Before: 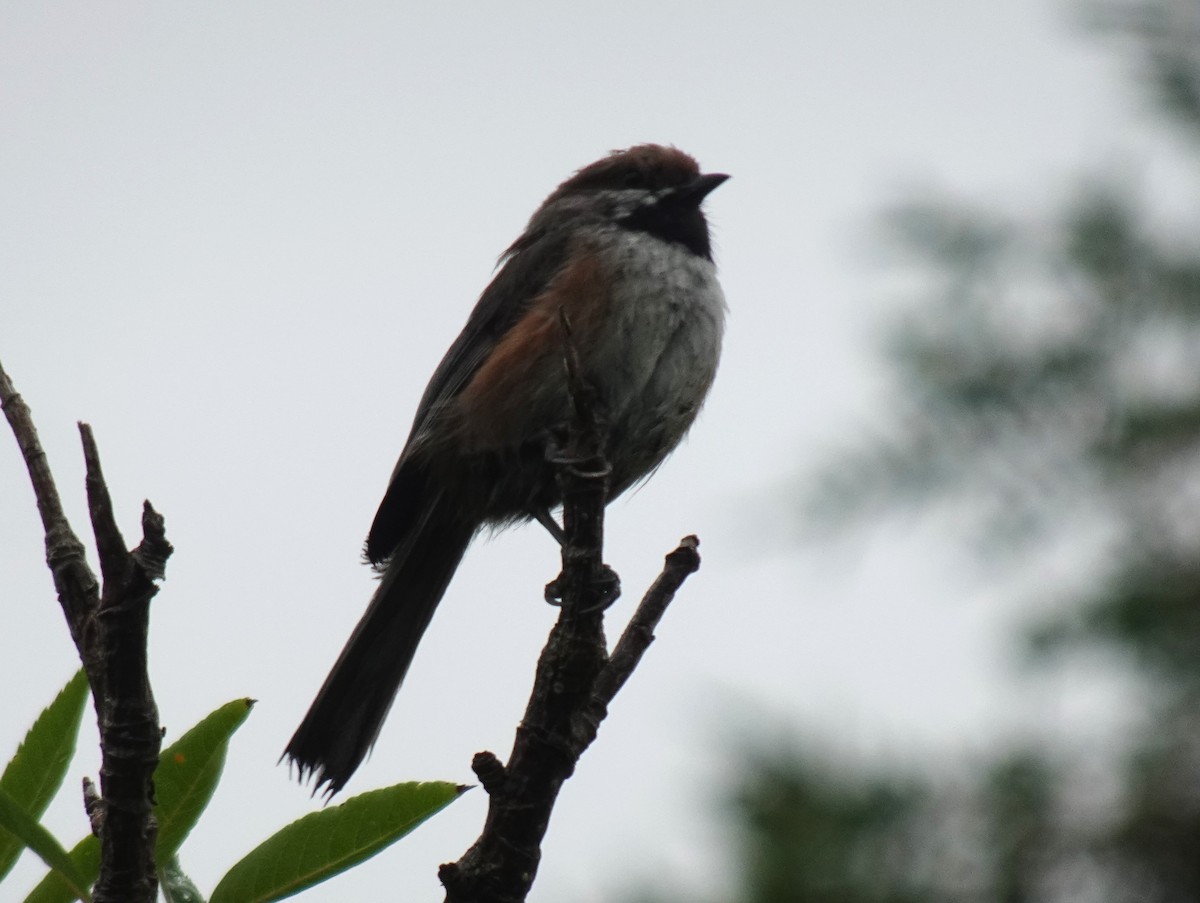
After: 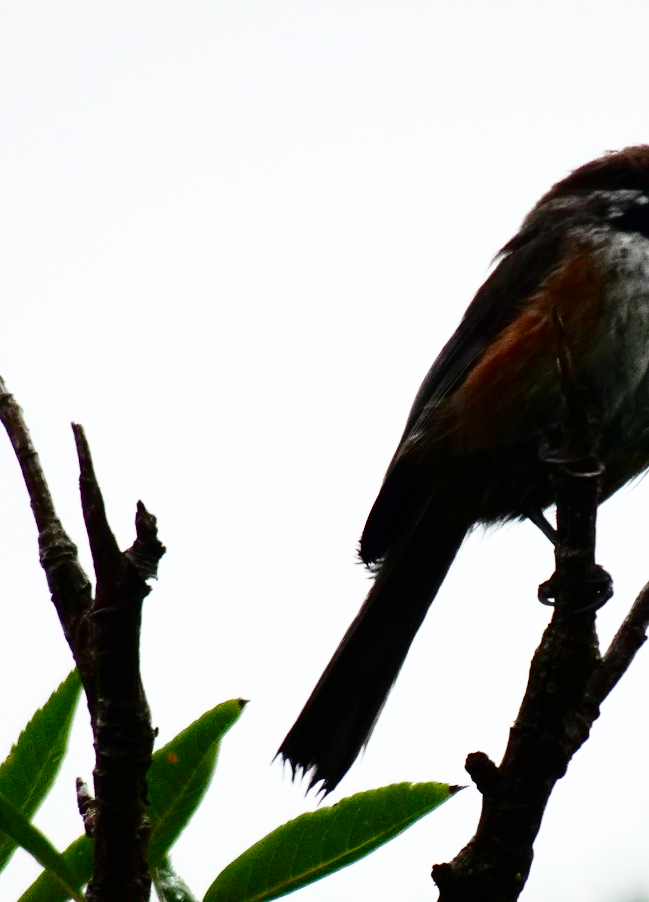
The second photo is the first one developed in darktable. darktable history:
base curve: curves: ch0 [(0, 0) (0.028, 0.03) (0.121, 0.232) (0.46, 0.748) (0.859, 0.968) (1, 1)], preserve colors none
exposure: exposure 0.271 EV, compensate highlight preservation false
crop: left 0.593%, right 45.293%, bottom 0.086%
contrast brightness saturation: contrast 0.193, brightness -0.232, saturation 0.117
